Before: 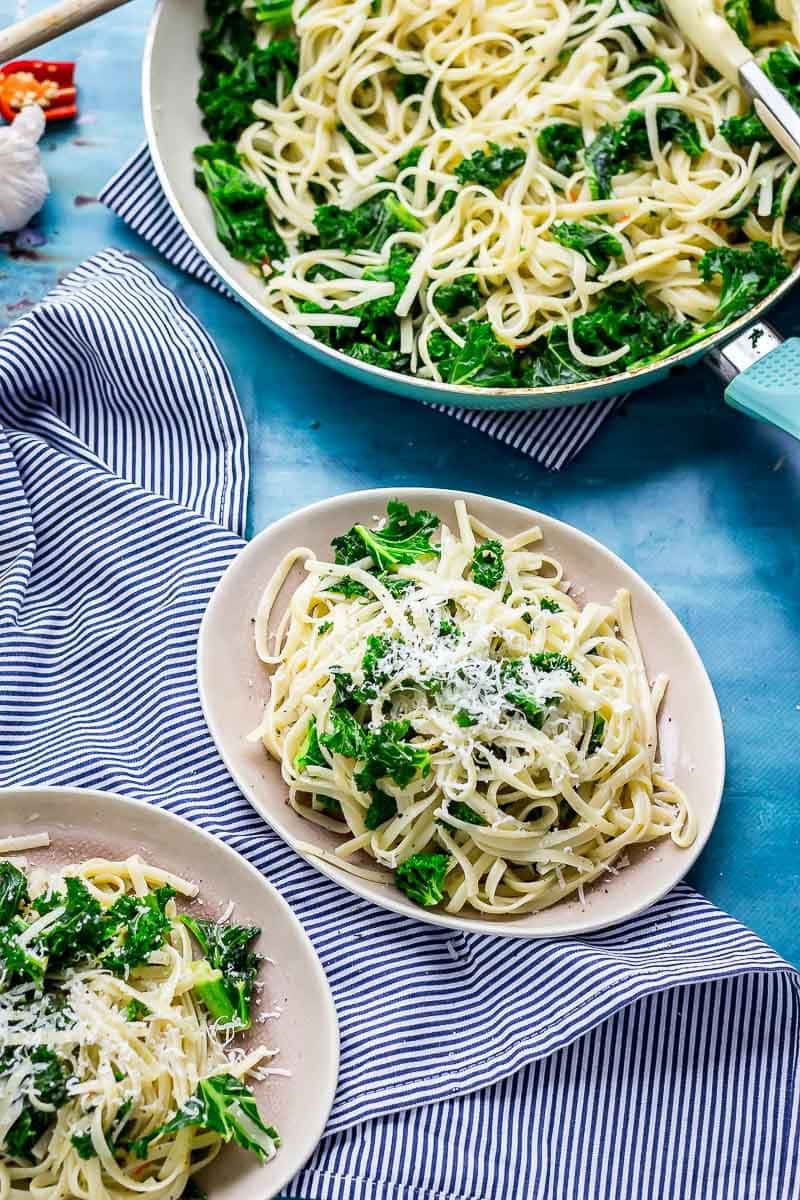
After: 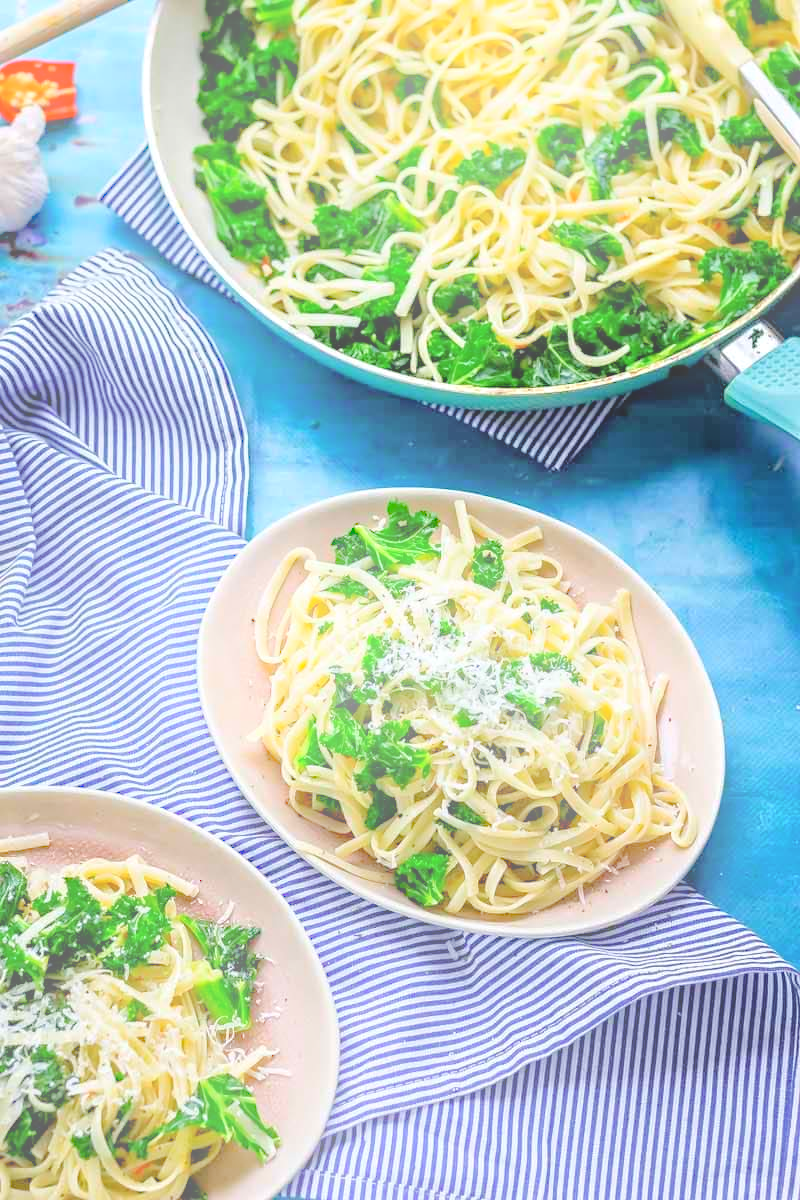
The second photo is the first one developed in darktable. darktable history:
tone equalizer: -7 EV 0.15 EV, -6 EV 0.6 EV, -5 EV 1.15 EV, -4 EV 1.33 EV, -3 EV 1.15 EV, -2 EV 0.6 EV, -1 EV 0.15 EV, mask exposure compensation -0.5 EV
bloom: on, module defaults
haze removal: compatibility mode true, adaptive false
